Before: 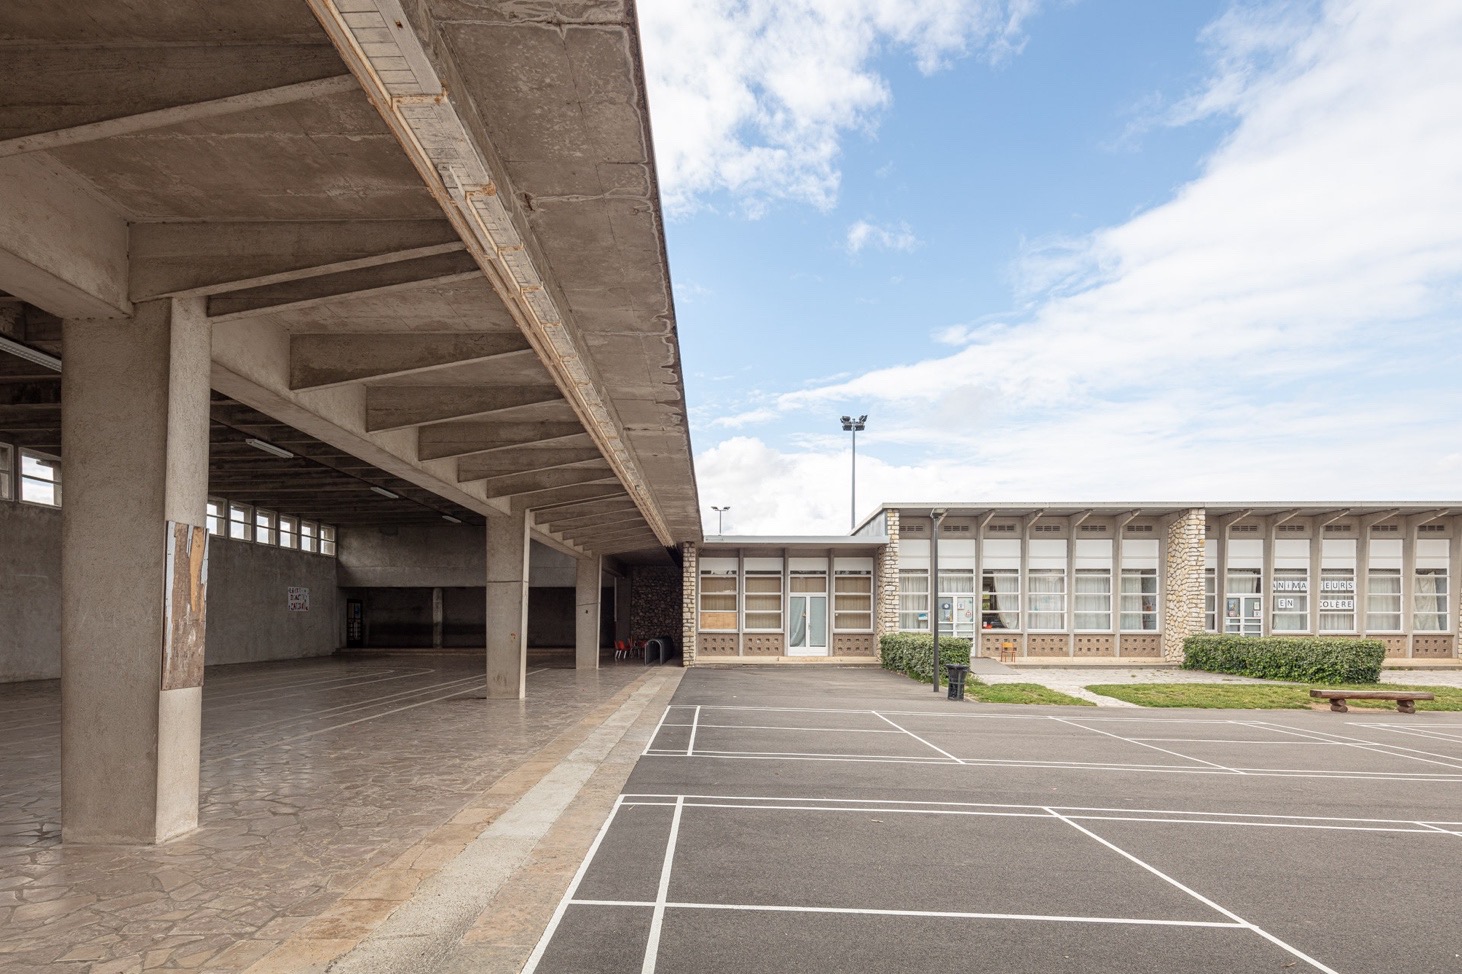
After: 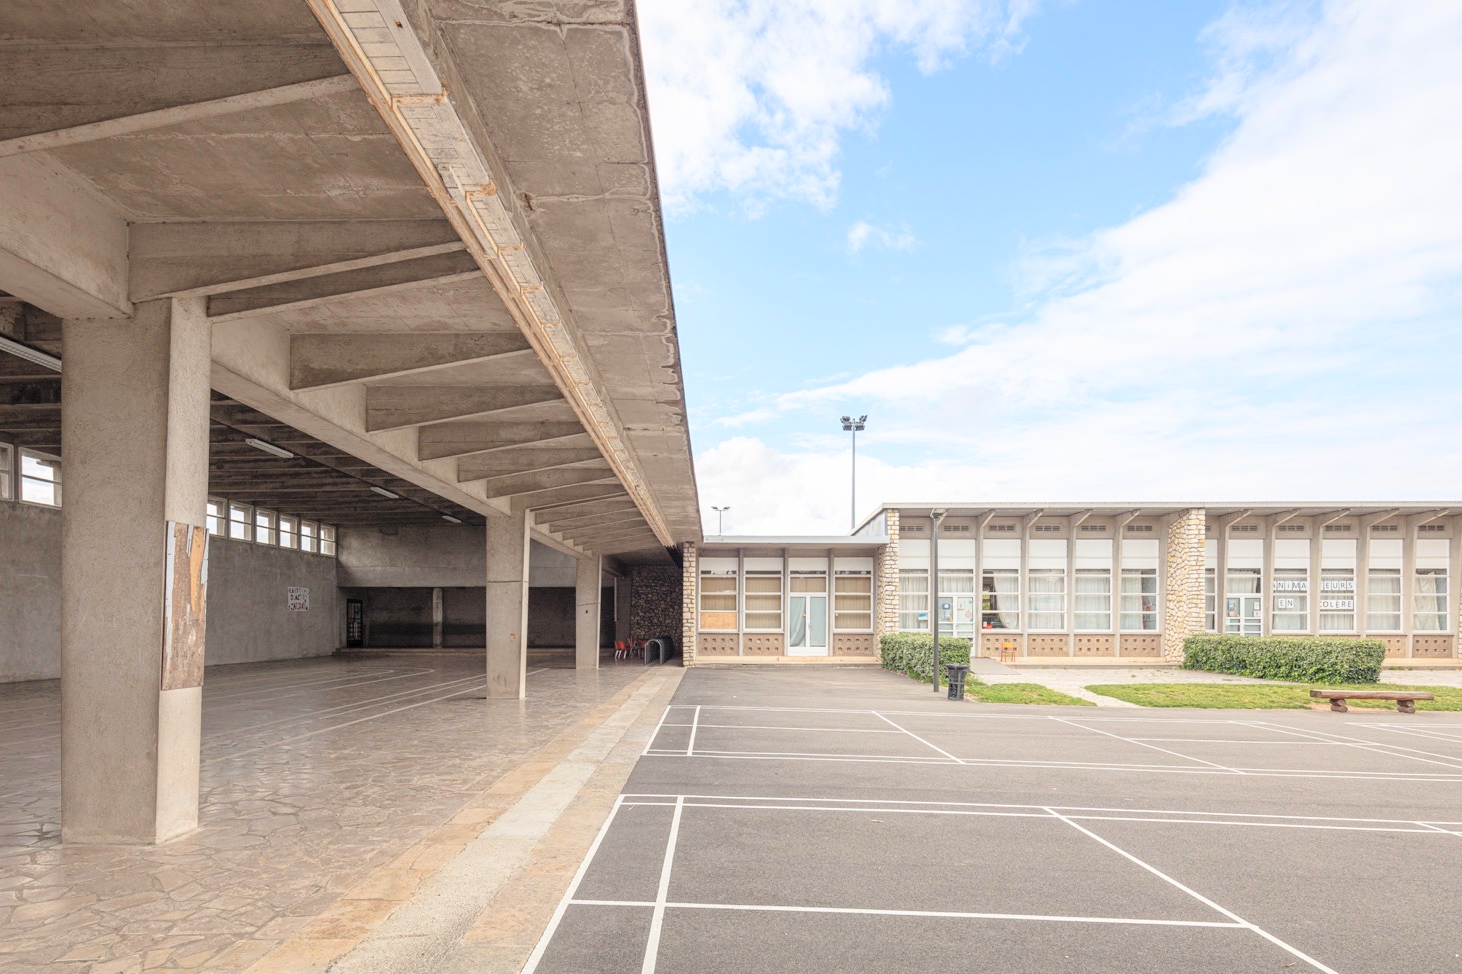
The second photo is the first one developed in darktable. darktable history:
contrast brightness saturation: contrast 0.099, brightness 0.299, saturation 0.141
